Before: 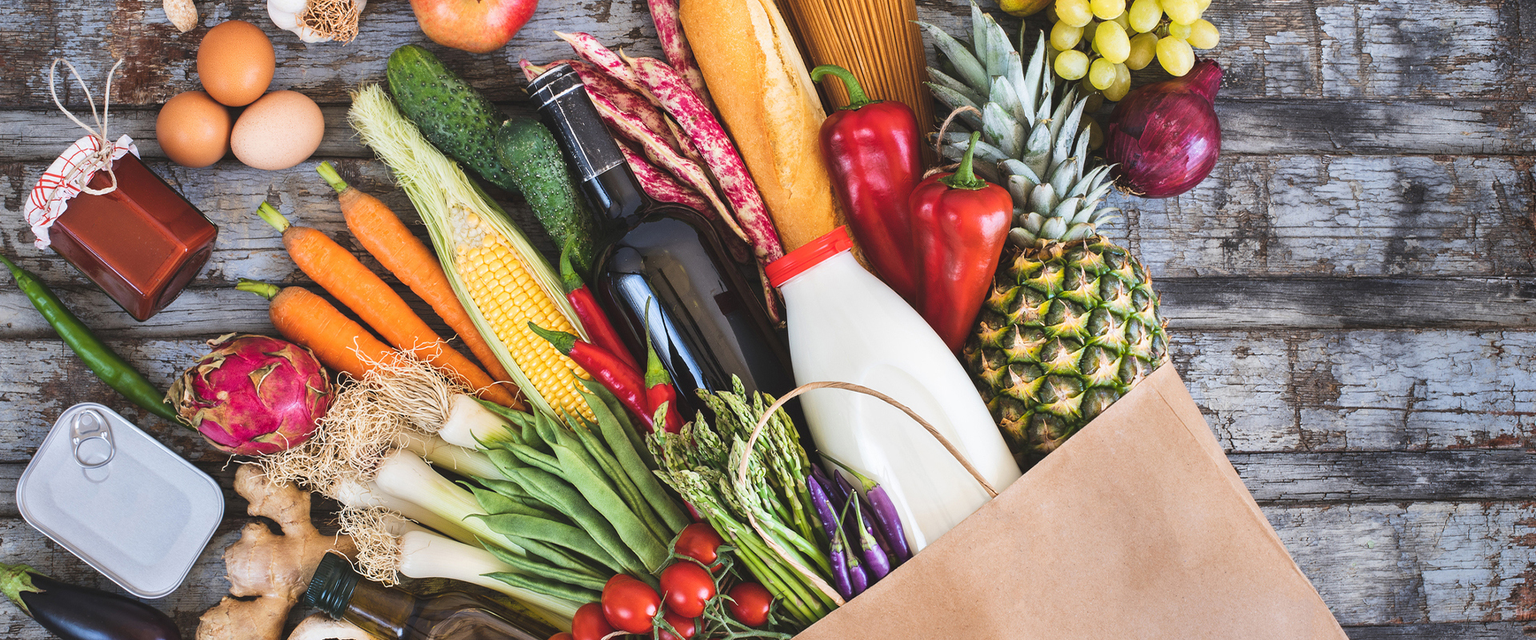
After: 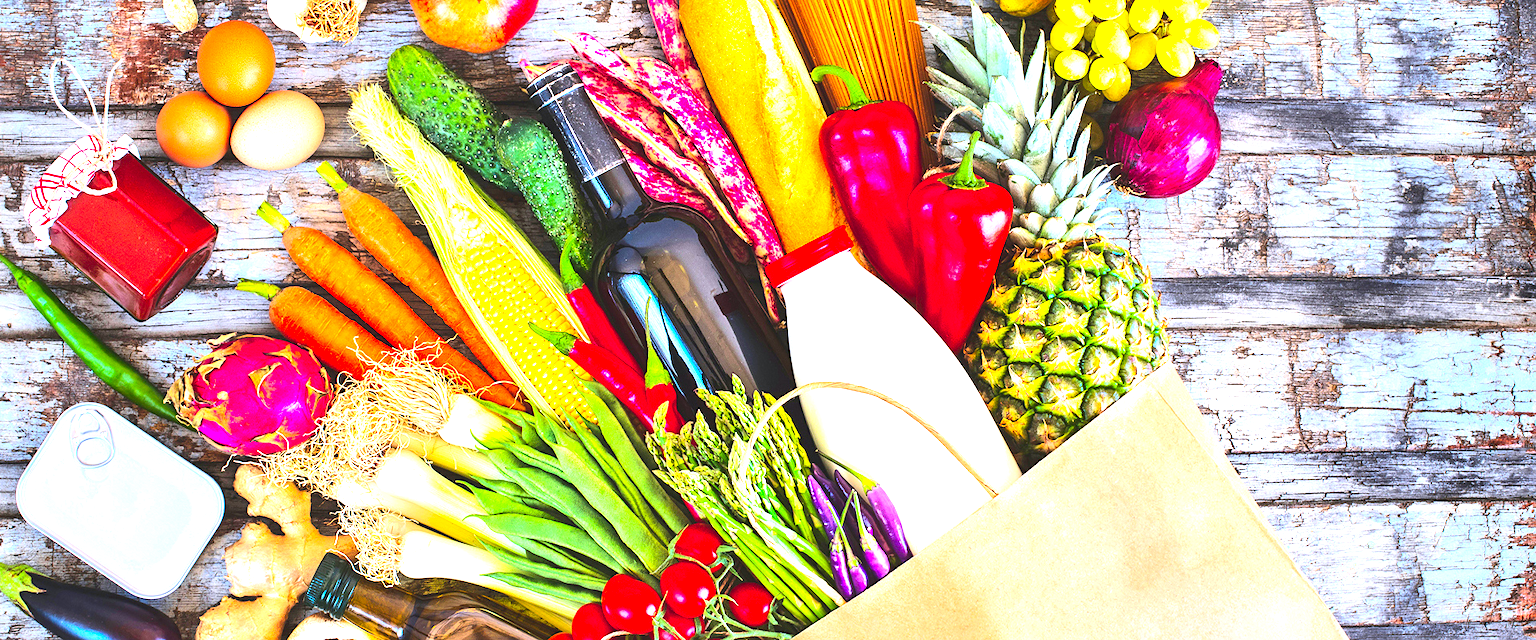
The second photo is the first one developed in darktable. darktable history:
contrast brightness saturation: contrast 0.261, brightness 0.013, saturation 0.871
exposure: black level correction 0, exposure 1.51 EV, compensate highlight preservation false
color correction: highlights a* -0.079, highlights b* -5.72, shadows a* -0.122, shadows b* -0.128
sharpen: amount 0.218
